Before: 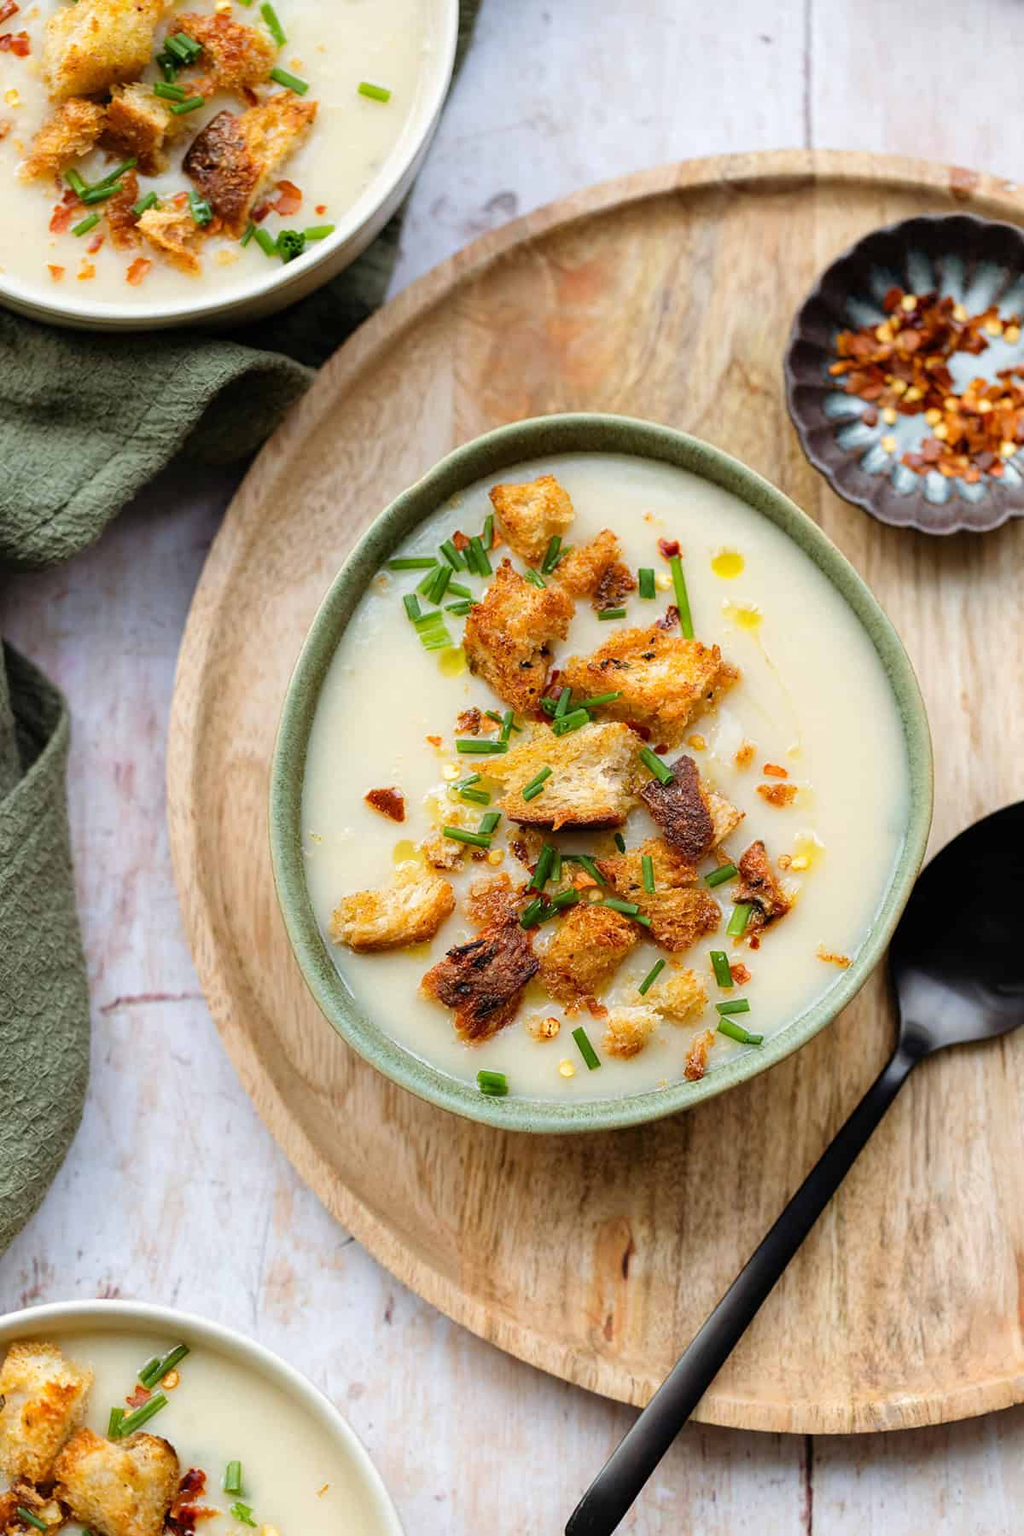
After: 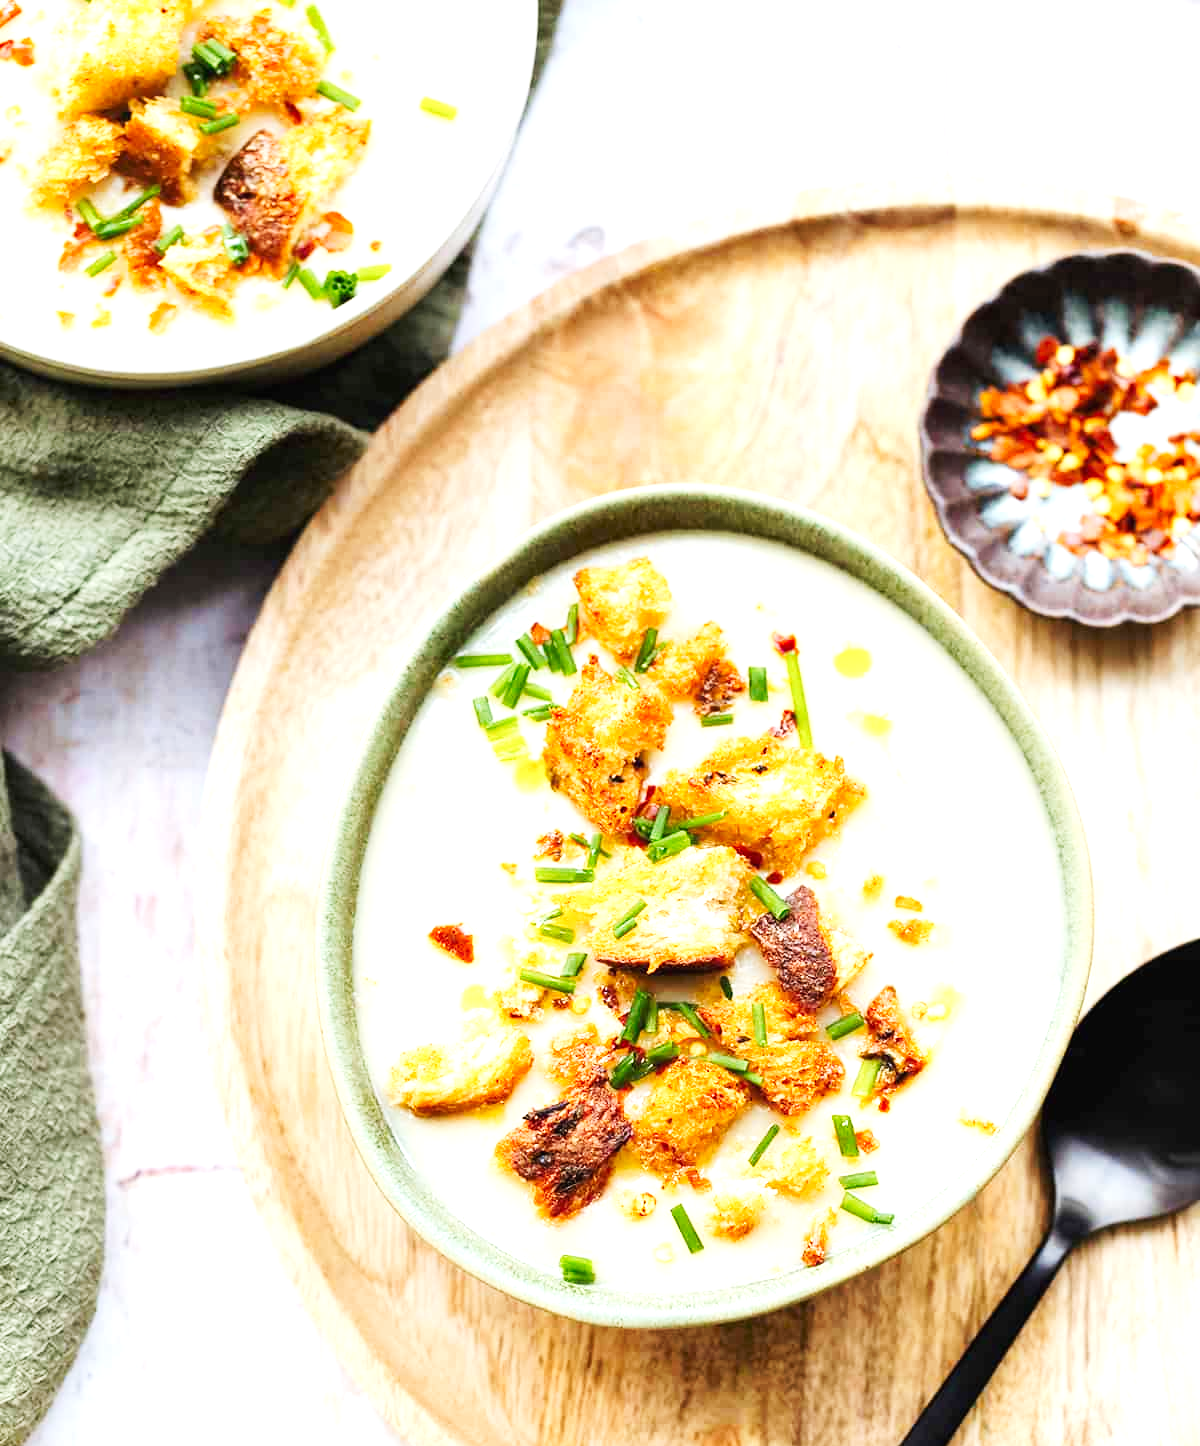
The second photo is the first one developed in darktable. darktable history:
crop: bottom 19.644%
exposure: black level correction 0, exposure 1.125 EV, compensate exposure bias true, compensate highlight preservation false
tone curve: curves: ch0 [(0, 0) (0.003, 0.01) (0.011, 0.015) (0.025, 0.023) (0.044, 0.038) (0.069, 0.058) (0.1, 0.093) (0.136, 0.134) (0.177, 0.176) (0.224, 0.221) (0.277, 0.282) (0.335, 0.36) (0.399, 0.438) (0.468, 0.54) (0.543, 0.632) (0.623, 0.724) (0.709, 0.814) (0.801, 0.885) (0.898, 0.947) (1, 1)], preserve colors none
